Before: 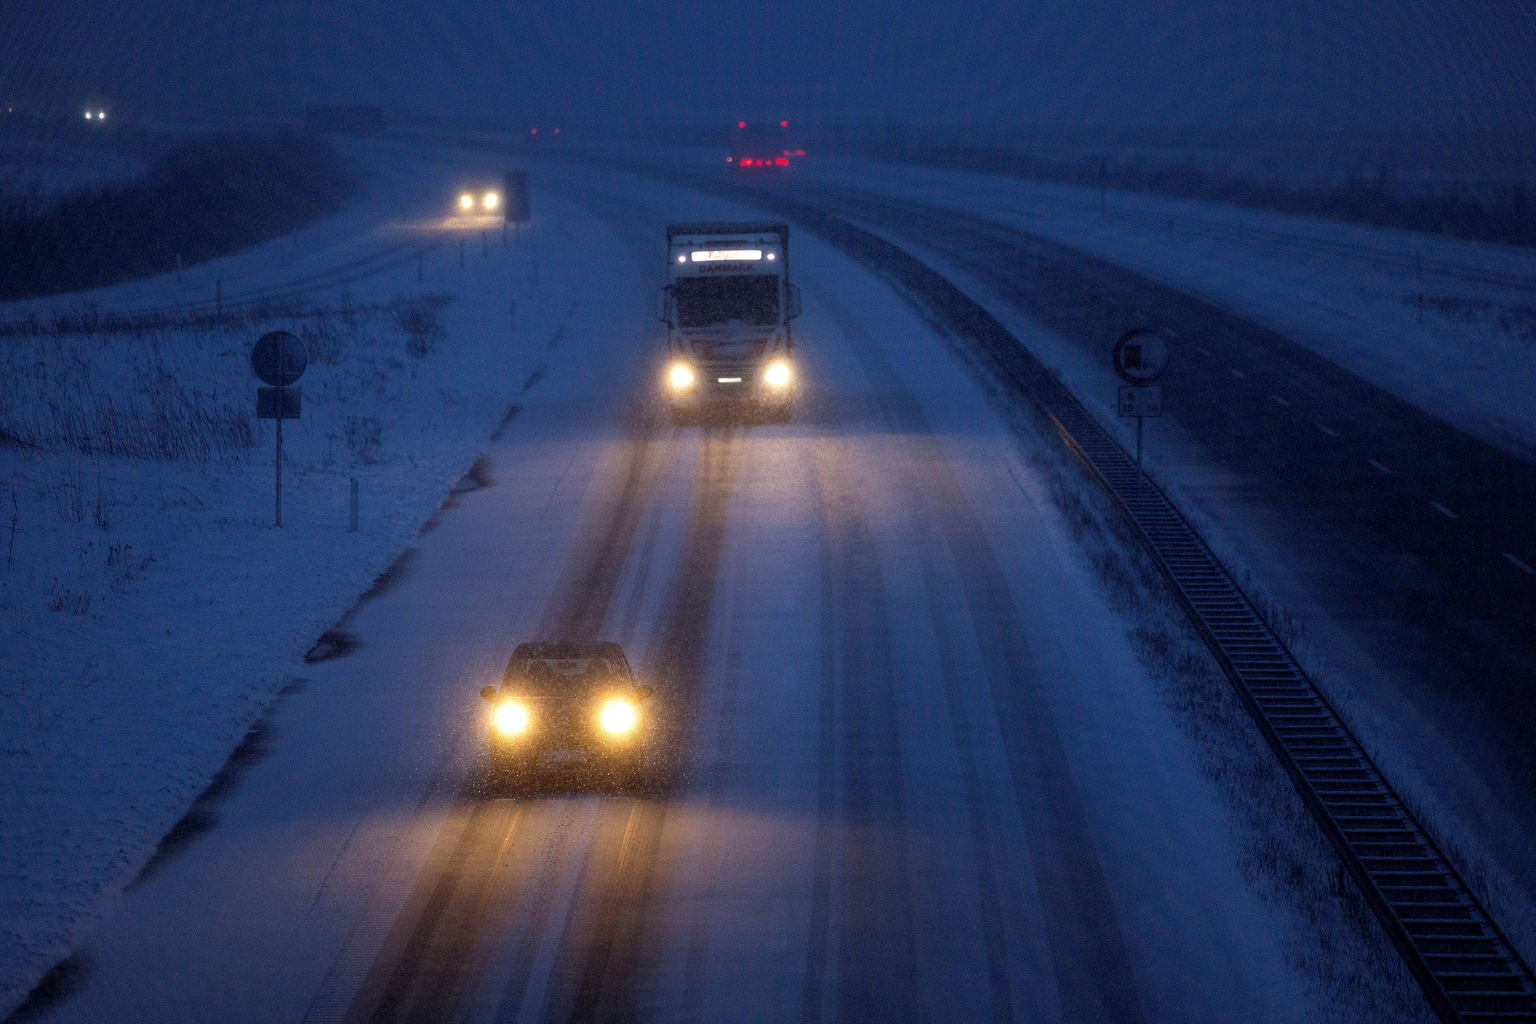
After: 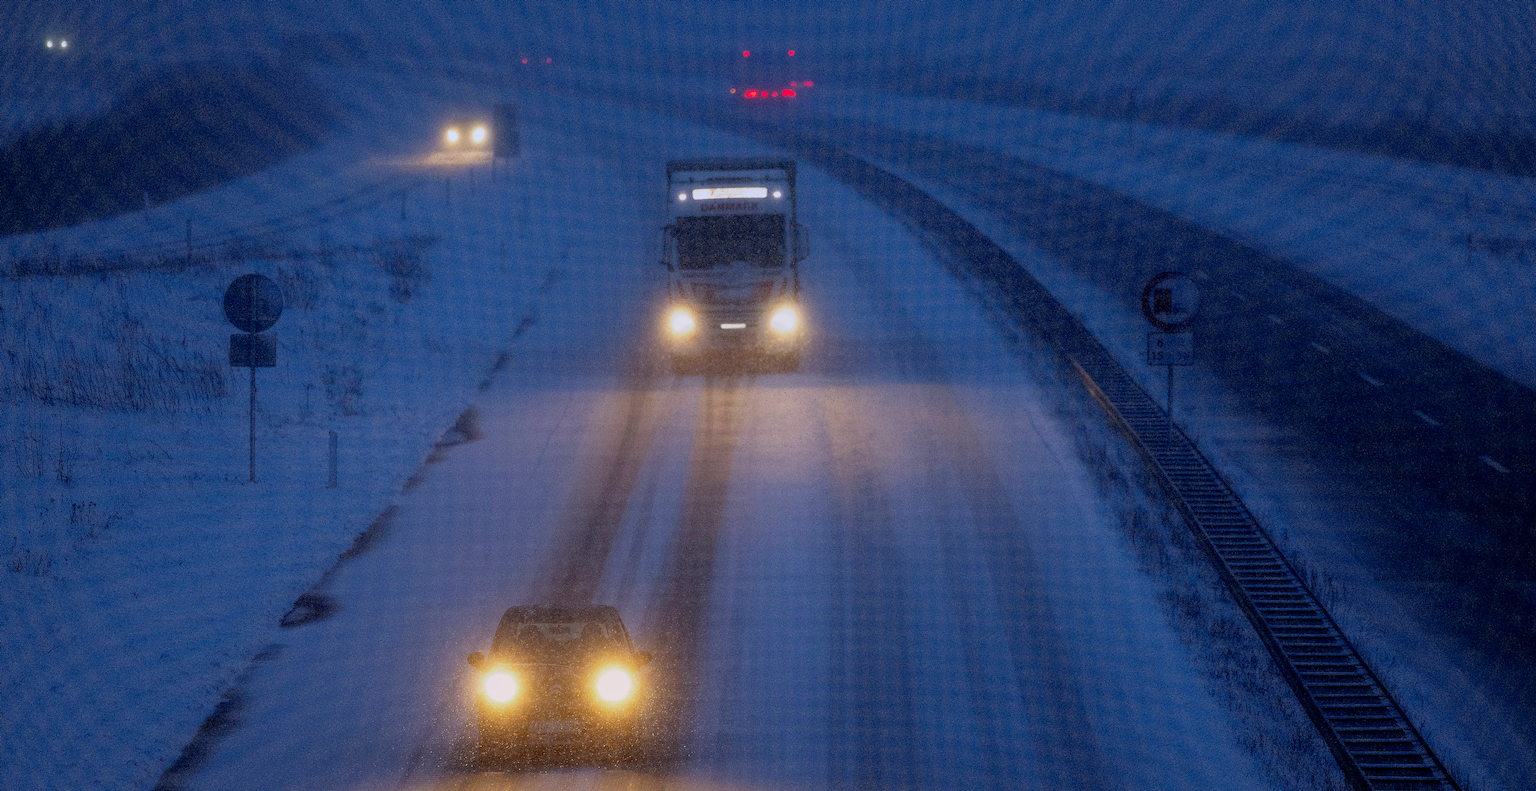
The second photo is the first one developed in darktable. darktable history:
filmic rgb: black relative exposure -16 EV, threshold -0.33 EV, transition 3.19 EV, structure ↔ texture 100%, target black luminance 0%, hardness 7.57, latitude 72.96%, contrast 0.908, highlights saturation mix 10%, shadows ↔ highlights balance -0.38%, add noise in highlights 0, preserve chrominance no, color science v4 (2020), iterations of high-quality reconstruction 10, enable highlight reconstruction true
crop: left 2.737%, top 7.287%, right 3.421%, bottom 20.179%
